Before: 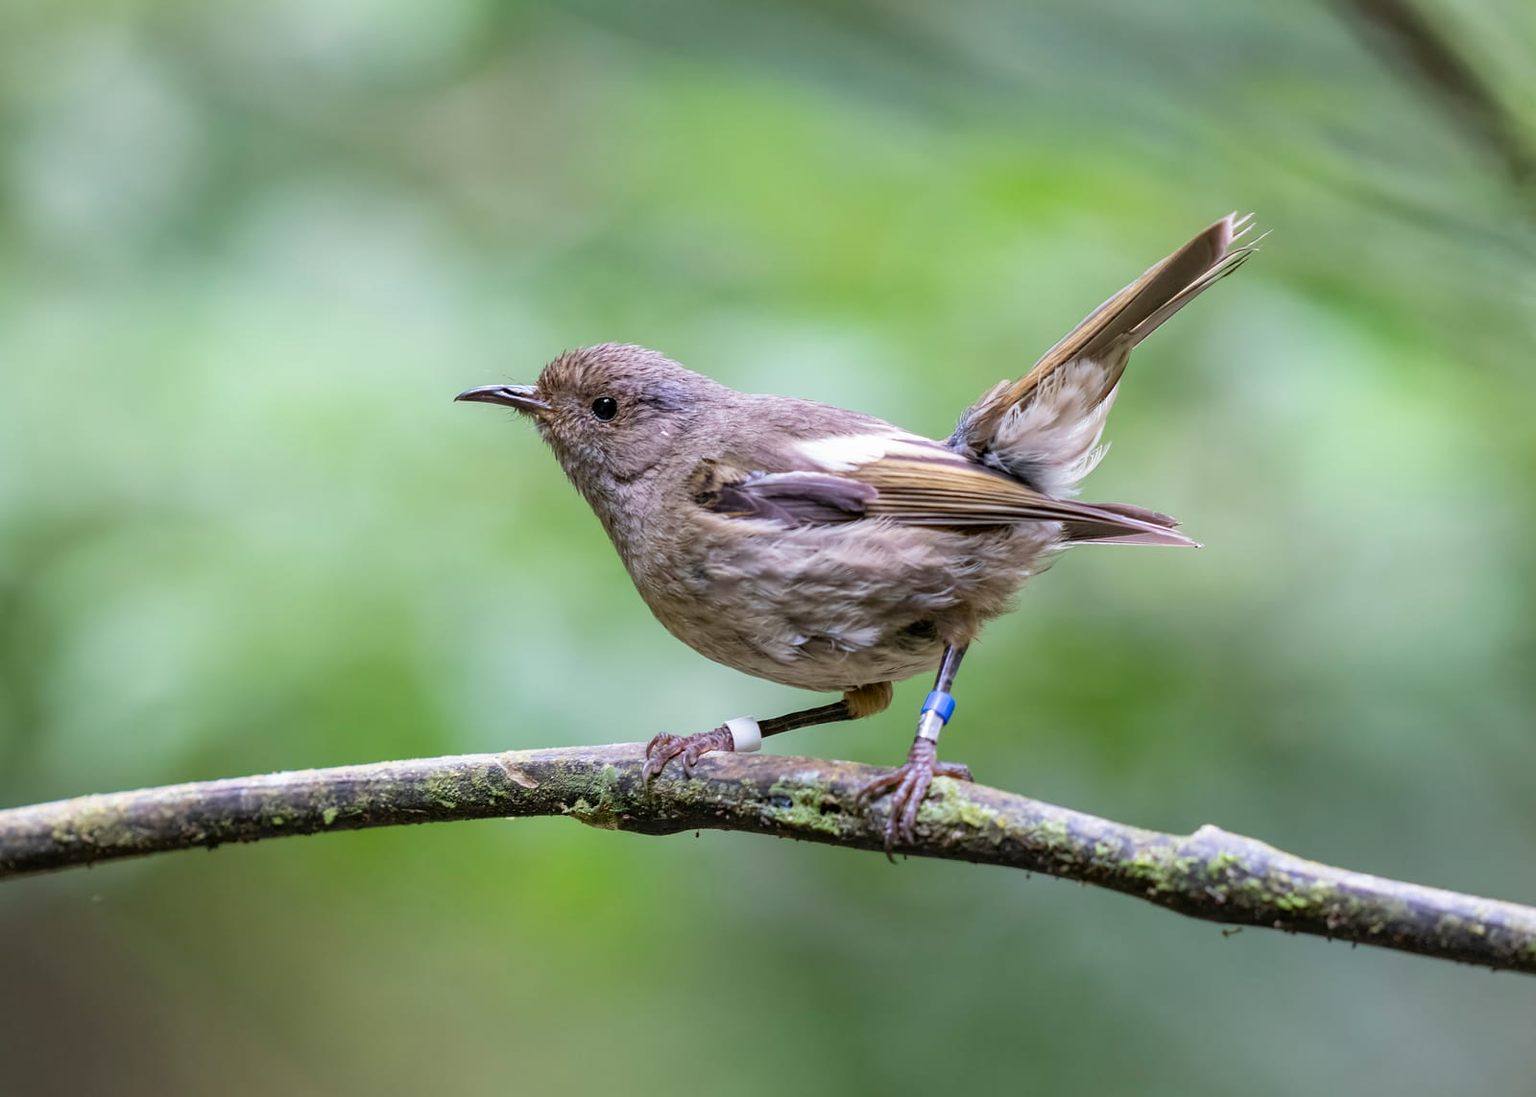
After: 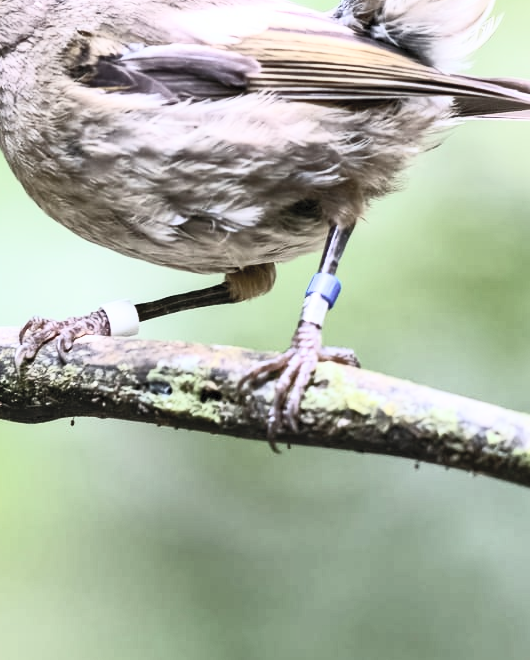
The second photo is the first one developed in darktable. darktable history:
crop: left 40.878%, top 39.176%, right 25.993%, bottom 3.081%
contrast brightness saturation: contrast 0.57, brightness 0.57, saturation -0.34
